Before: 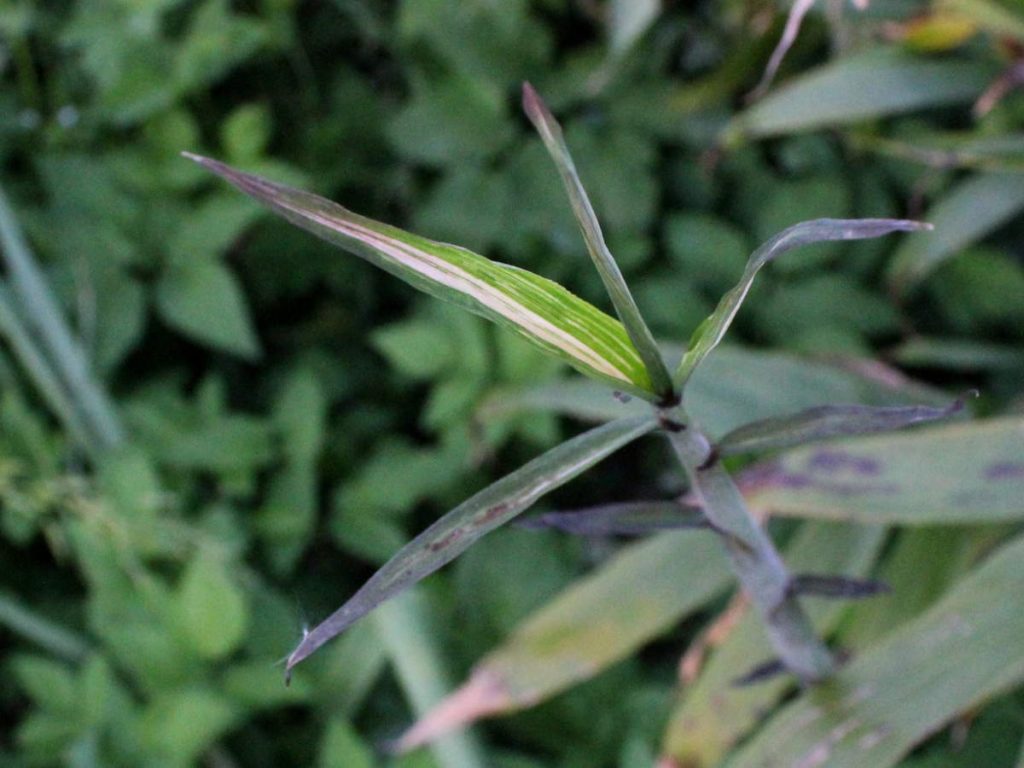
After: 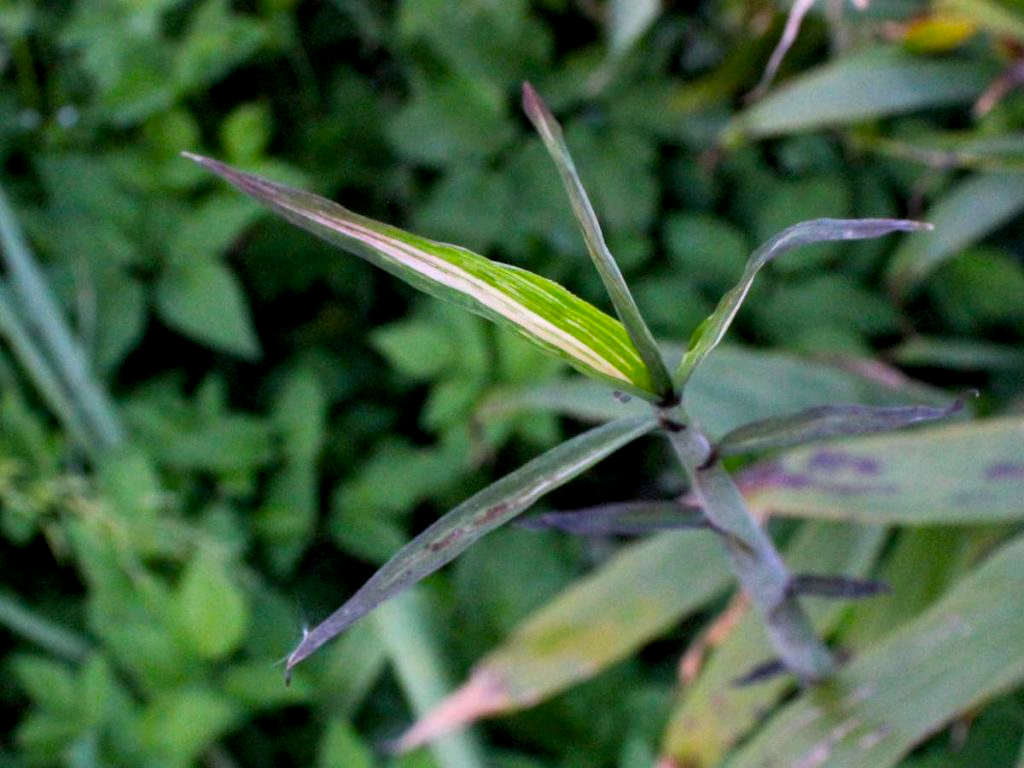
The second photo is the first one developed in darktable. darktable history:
color balance rgb: highlights gain › luminance 17.355%, global offset › luminance -0.372%, perceptual saturation grading › global saturation 29.535%
